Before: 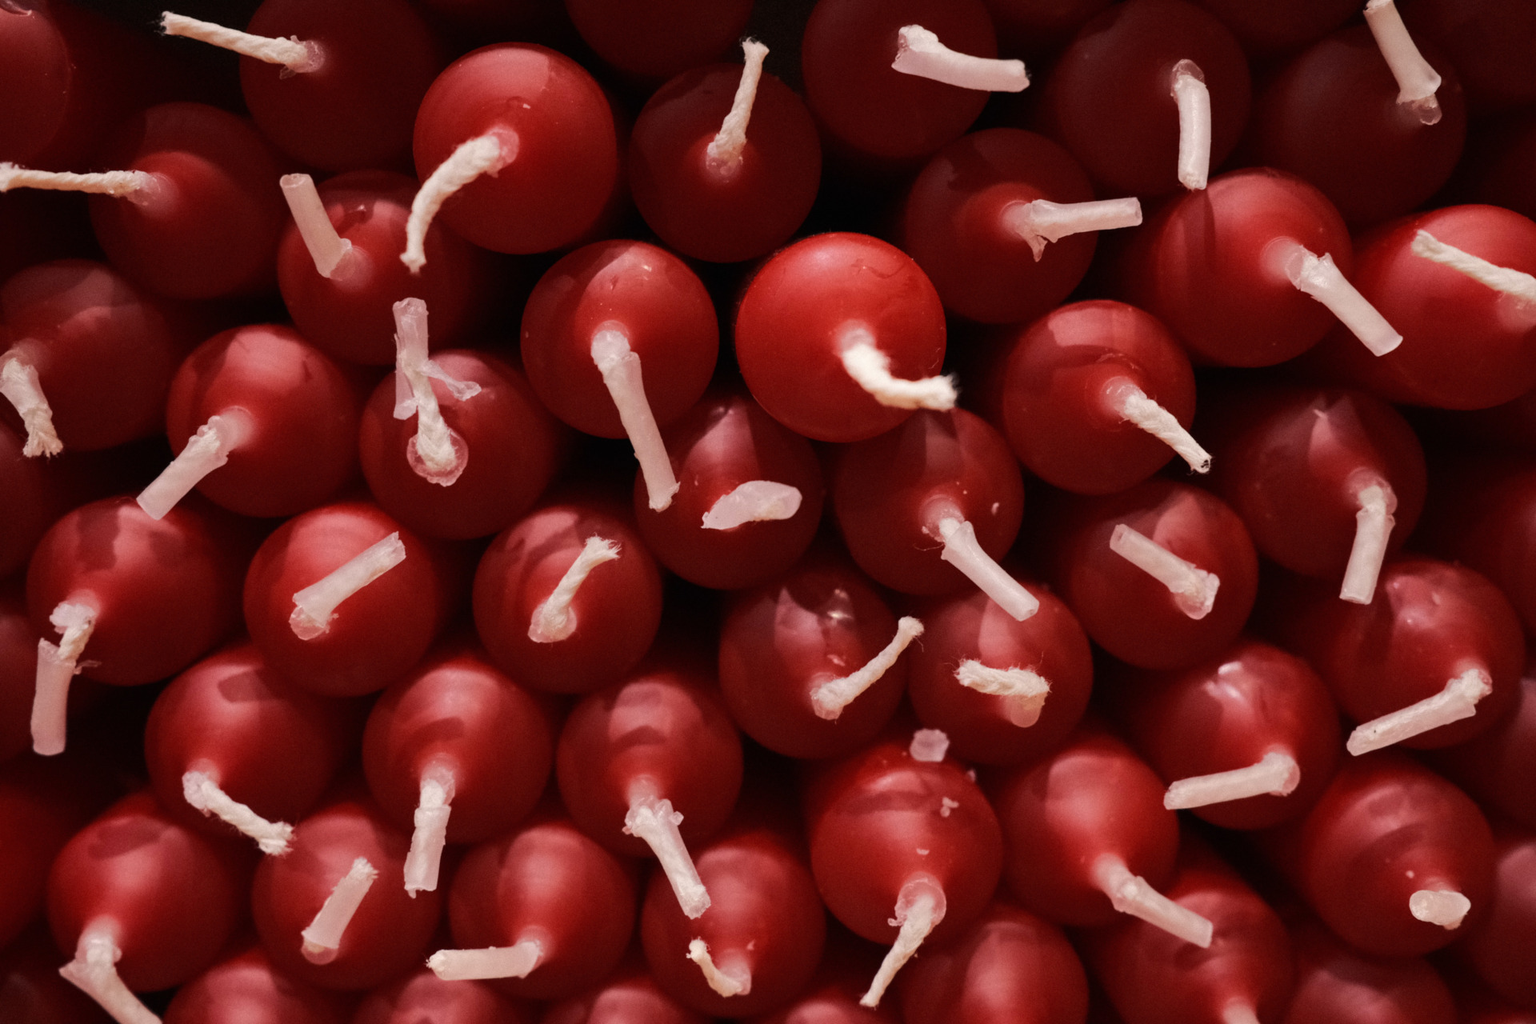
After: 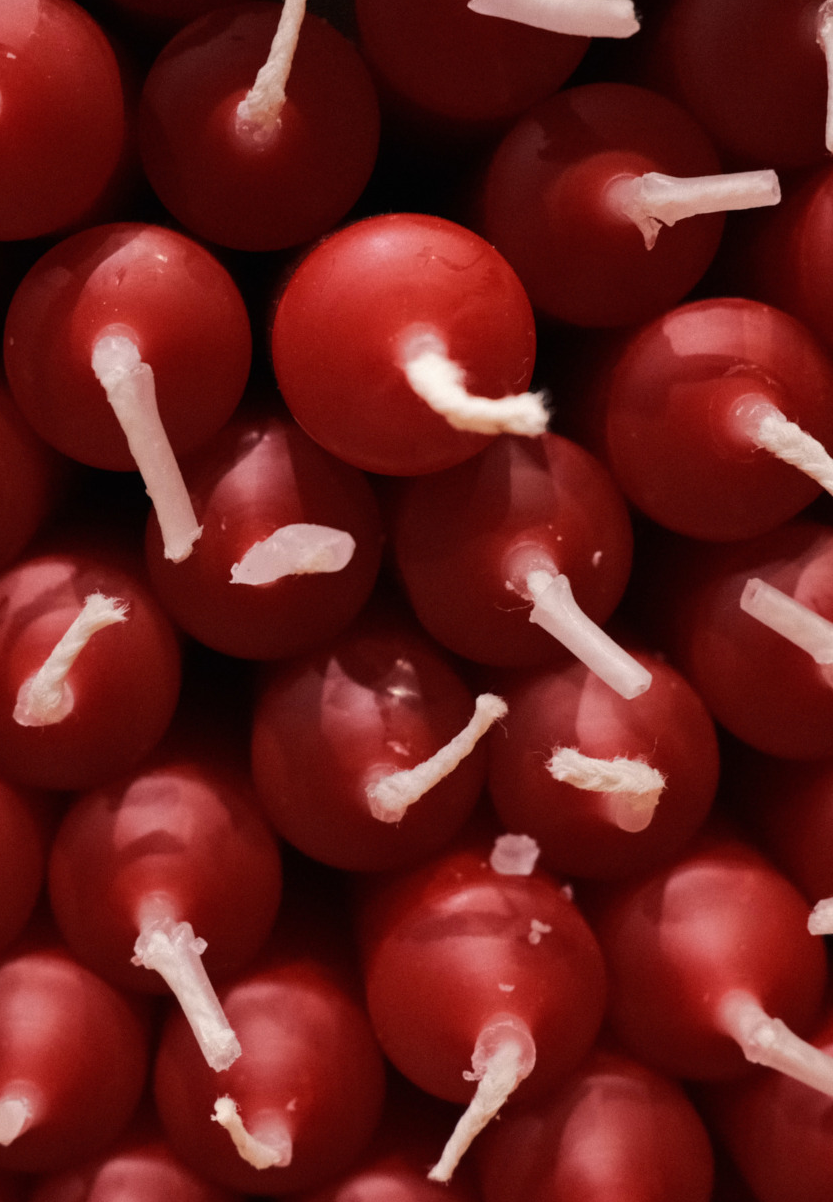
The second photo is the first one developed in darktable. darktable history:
crop: left 33.713%, top 6.018%, right 22.884%
